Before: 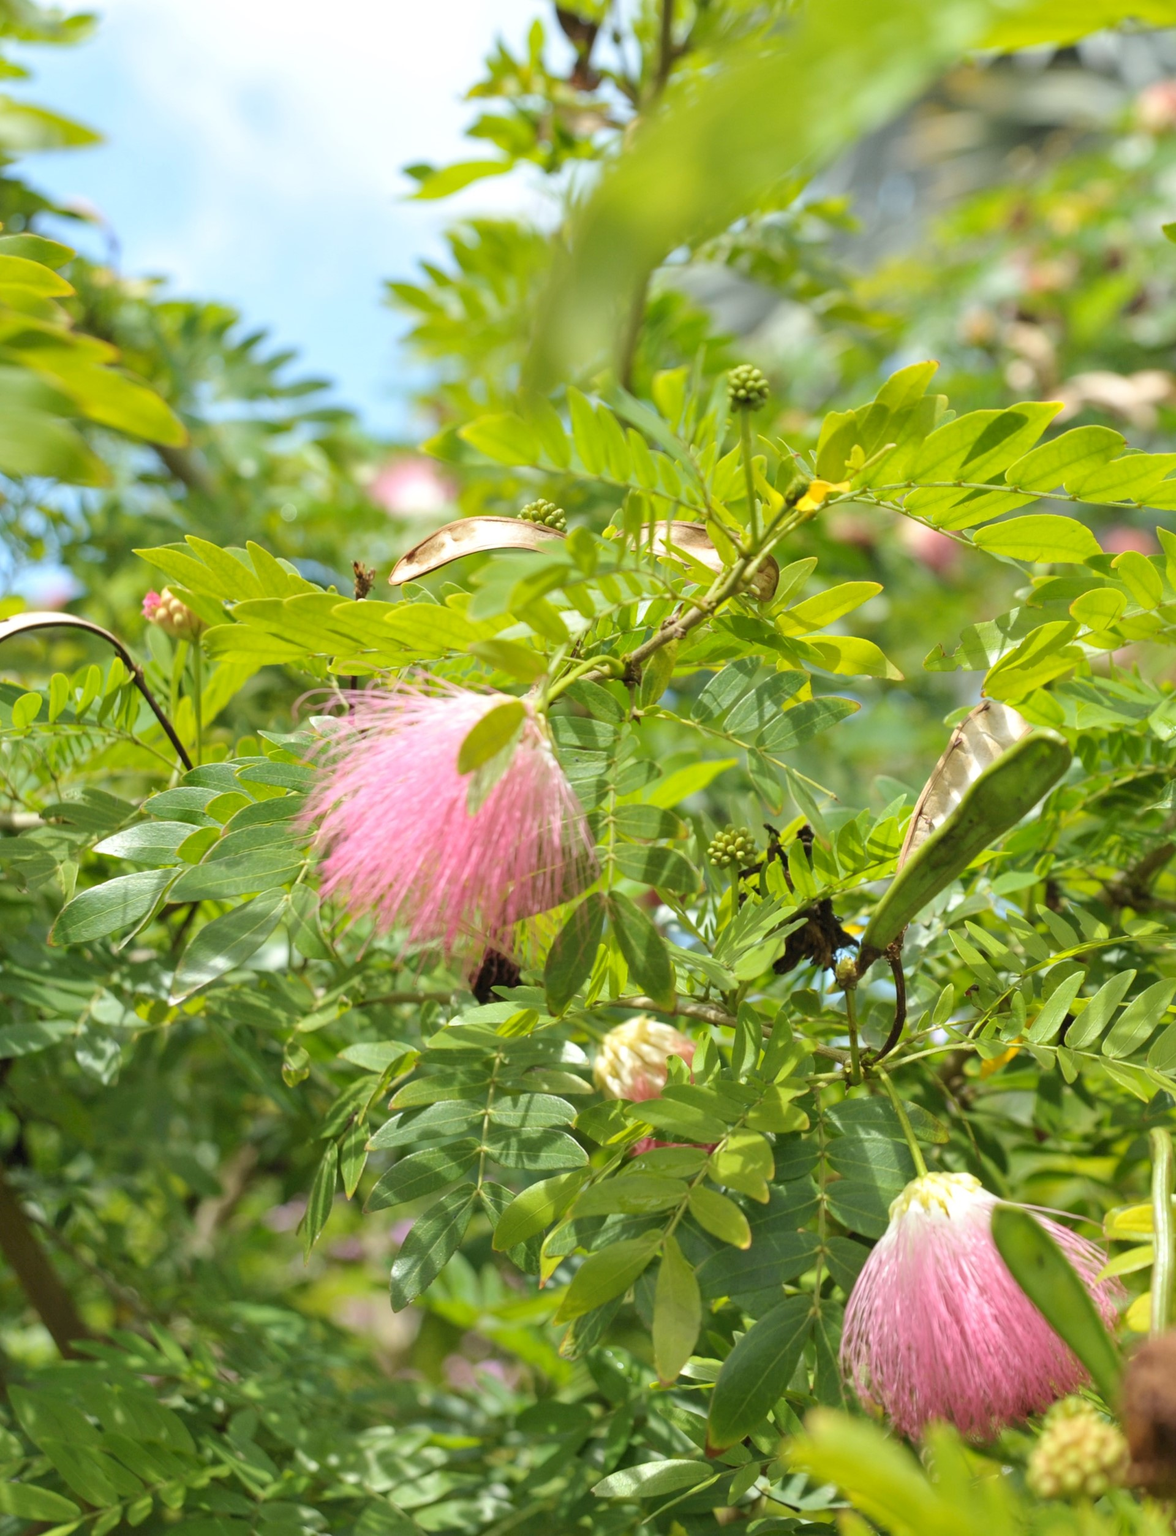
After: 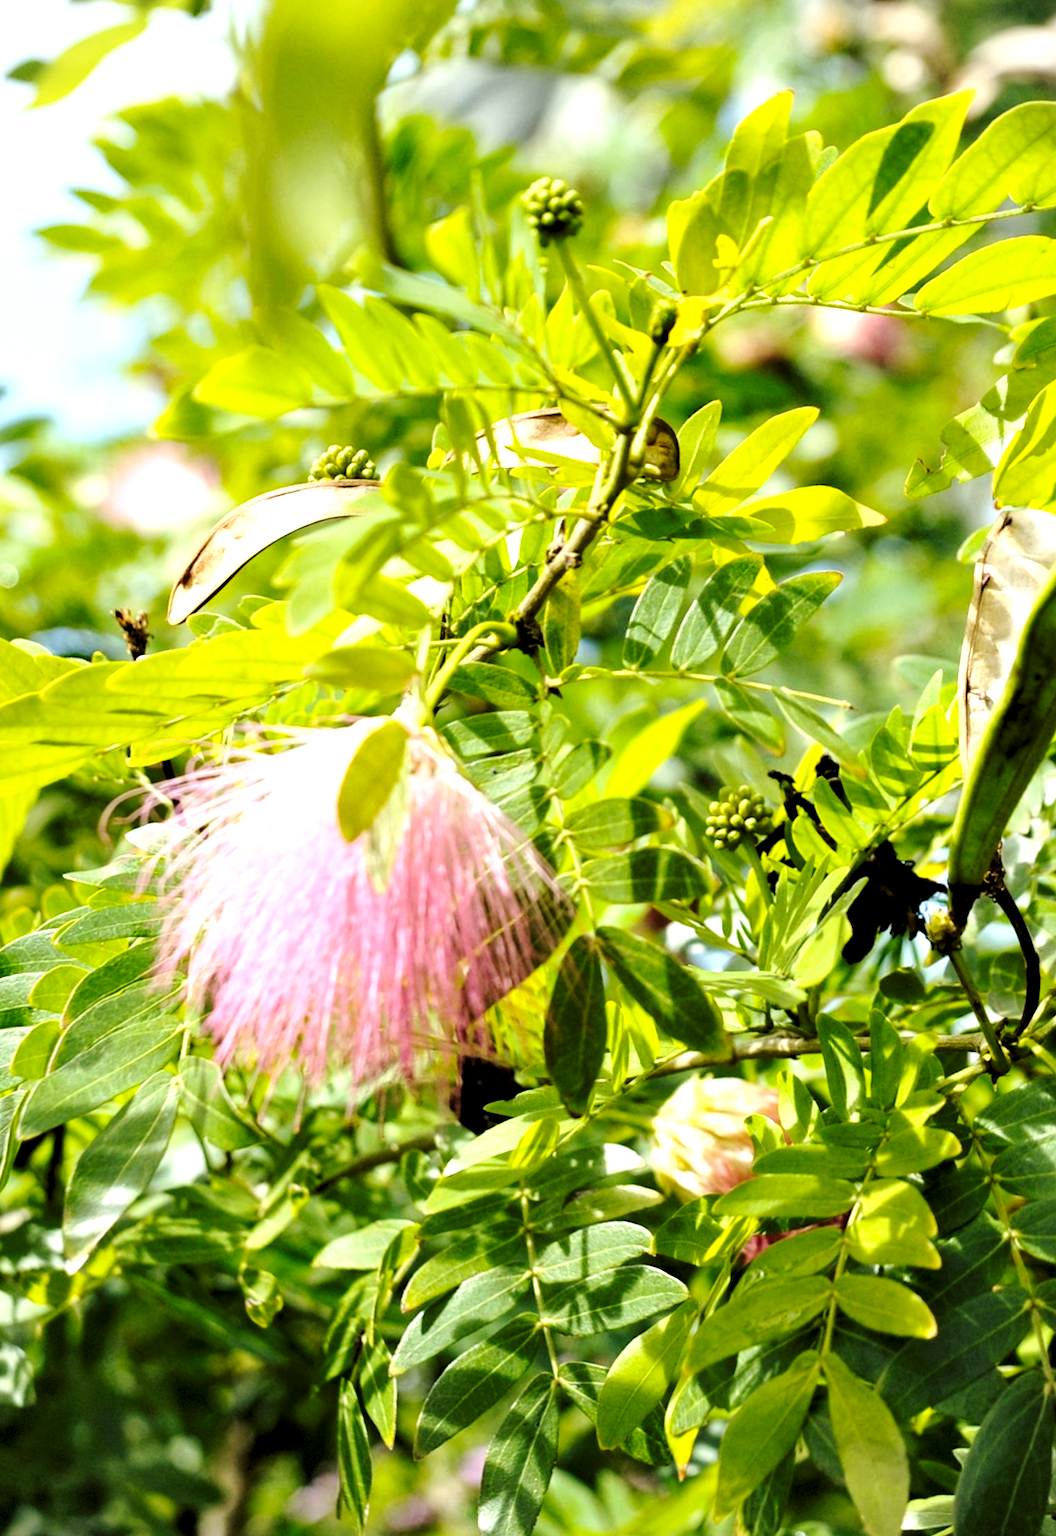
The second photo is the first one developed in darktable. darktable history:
tone curve: curves: ch0 [(0, 0) (0.037, 0.011) (0.131, 0.108) (0.279, 0.279) (0.476, 0.554) (0.617, 0.693) (0.704, 0.77) (0.813, 0.852) (0.916, 0.924) (1, 0.993)]; ch1 [(0, 0) (0.318, 0.278) (0.444, 0.427) (0.493, 0.492) (0.508, 0.502) (0.534, 0.531) (0.562, 0.571) (0.626, 0.667) (0.746, 0.764) (1, 1)]; ch2 [(0, 0) (0.316, 0.292) (0.381, 0.37) (0.423, 0.448) (0.476, 0.492) (0.502, 0.498) (0.522, 0.518) (0.533, 0.532) (0.586, 0.631) (0.634, 0.663) (0.7, 0.7) (0.861, 0.808) (1, 0.951)], preserve colors none
crop and rotate: angle 18.74°, left 6.99%, right 4.191%, bottom 1.156%
levels: levels [0.129, 0.519, 0.867]
local contrast: highlights 105%, shadows 102%, detail 119%, midtone range 0.2
contrast brightness saturation: contrast 0.131, brightness -0.054, saturation 0.153
vignetting: fall-off start 91.57%, brightness -0.48, dithering 8-bit output
